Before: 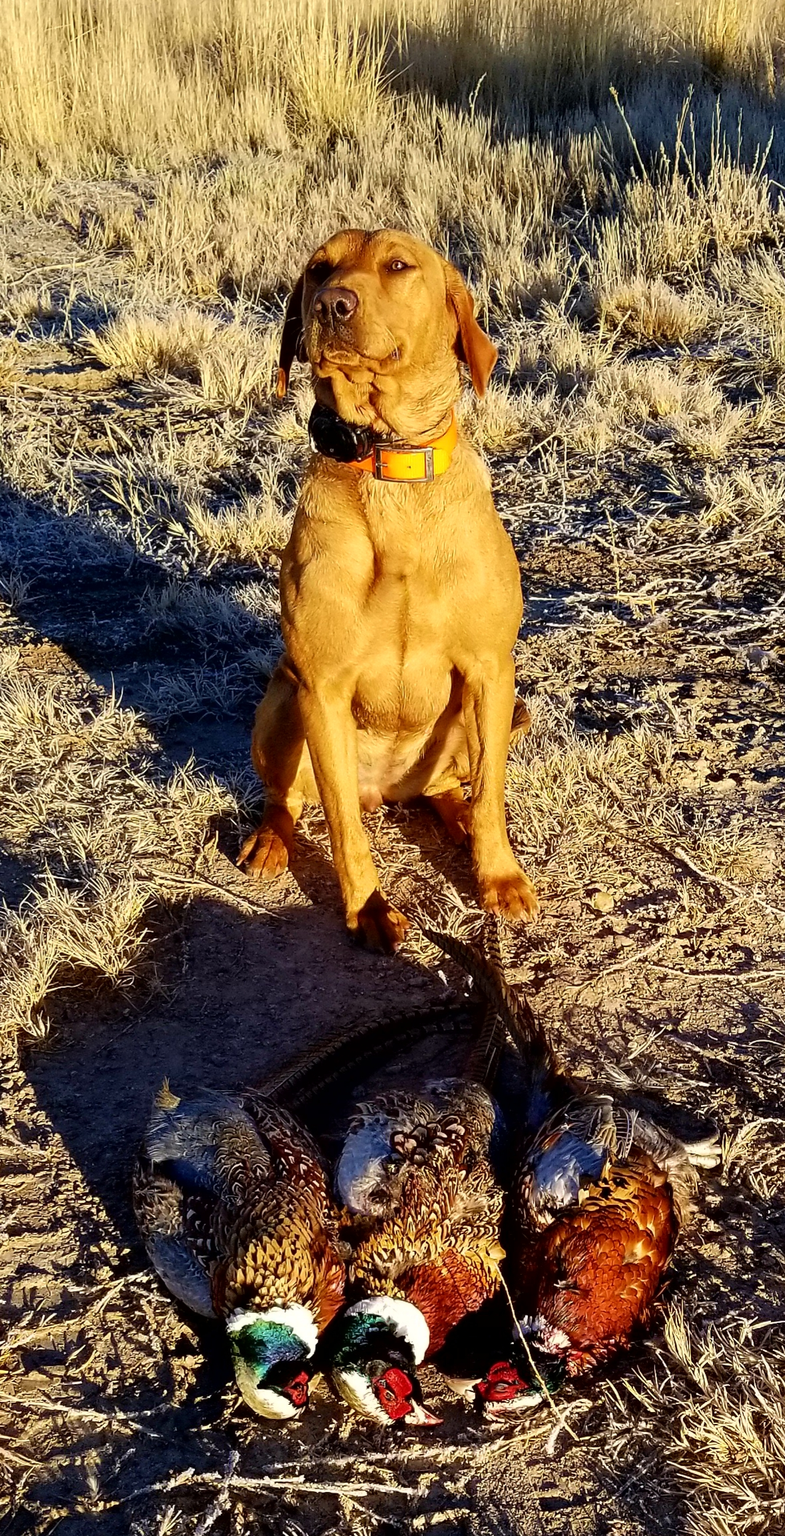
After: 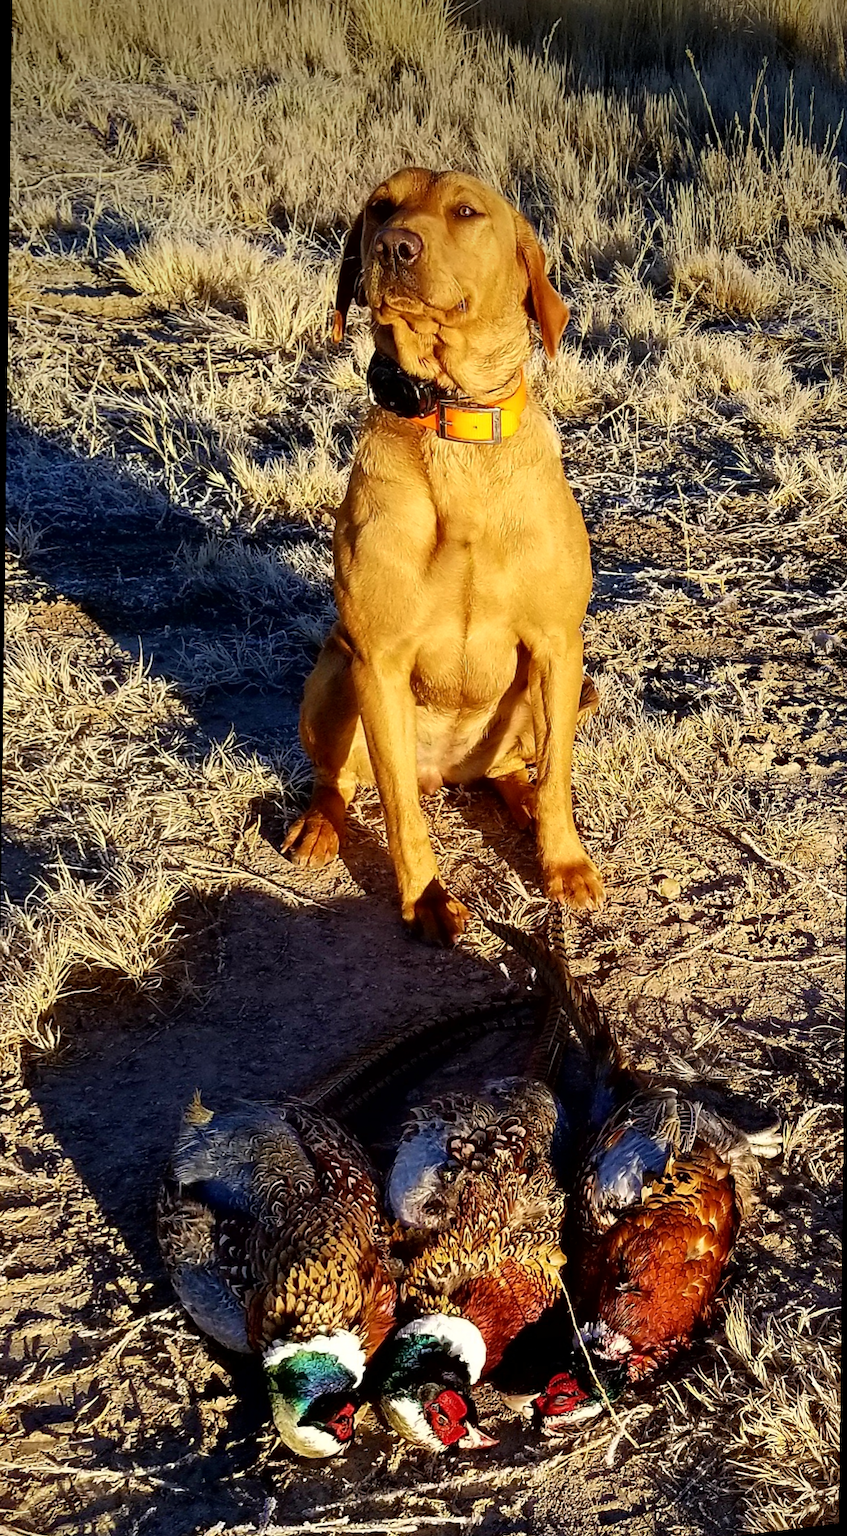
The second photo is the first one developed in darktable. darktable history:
rotate and perspective: rotation 0.679°, lens shift (horizontal) 0.136, crop left 0.009, crop right 0.991, crop top 0.078, crop bottom 0.95
vignetting: brightness -0.629, saturation -0.007, center (-0.028, 0.239)
